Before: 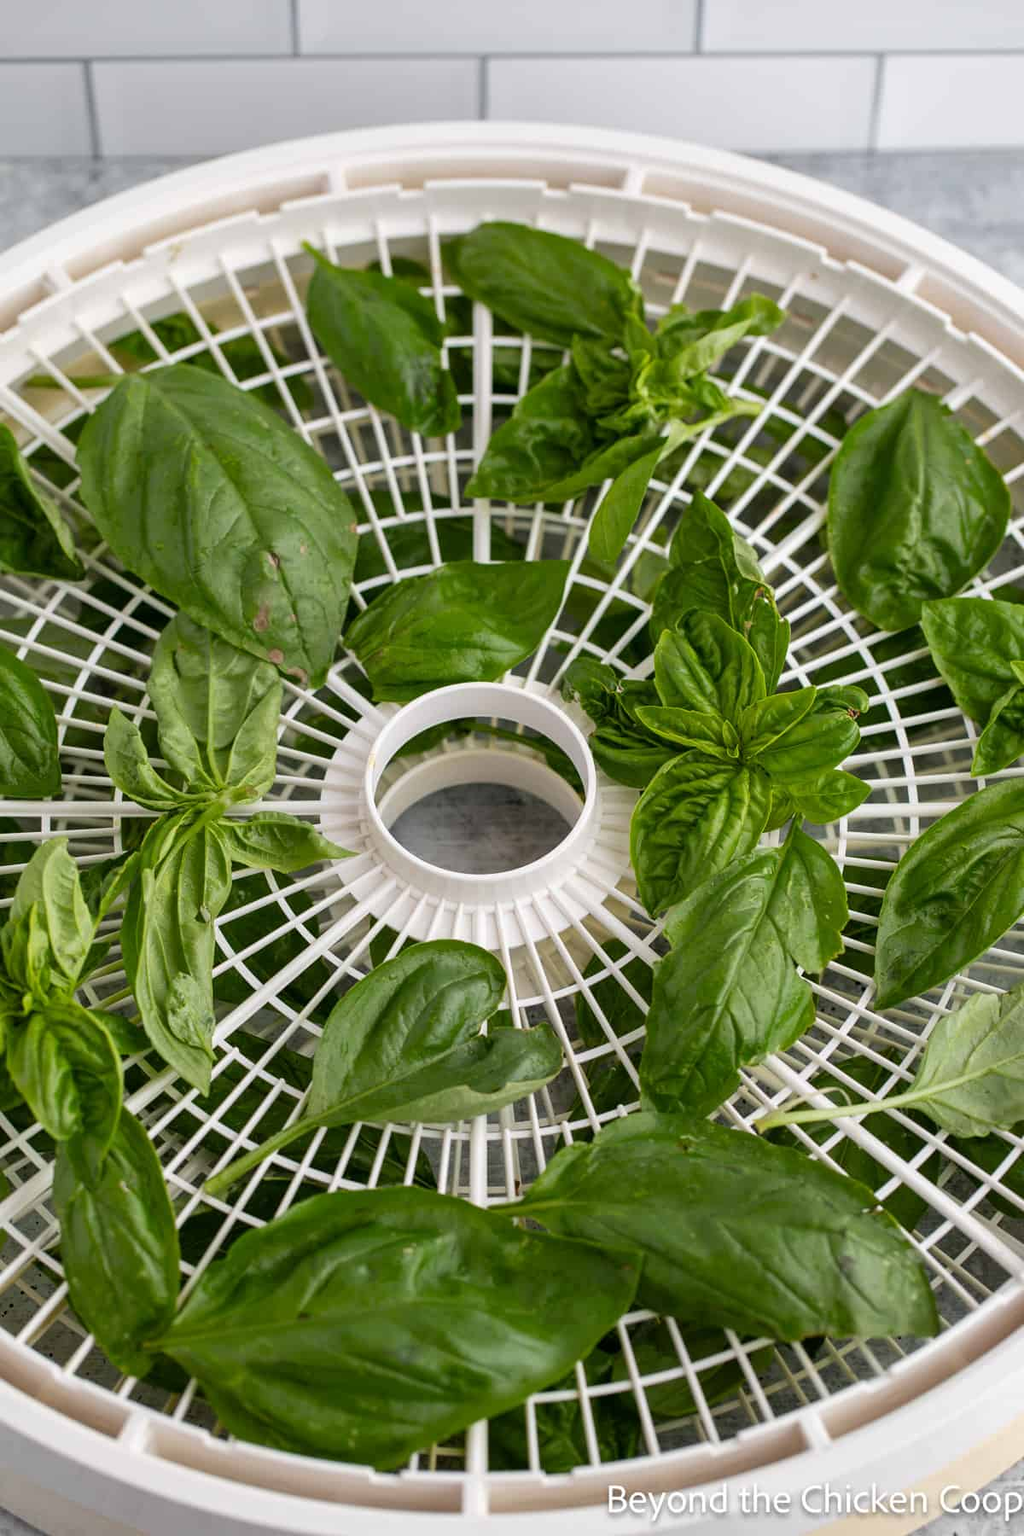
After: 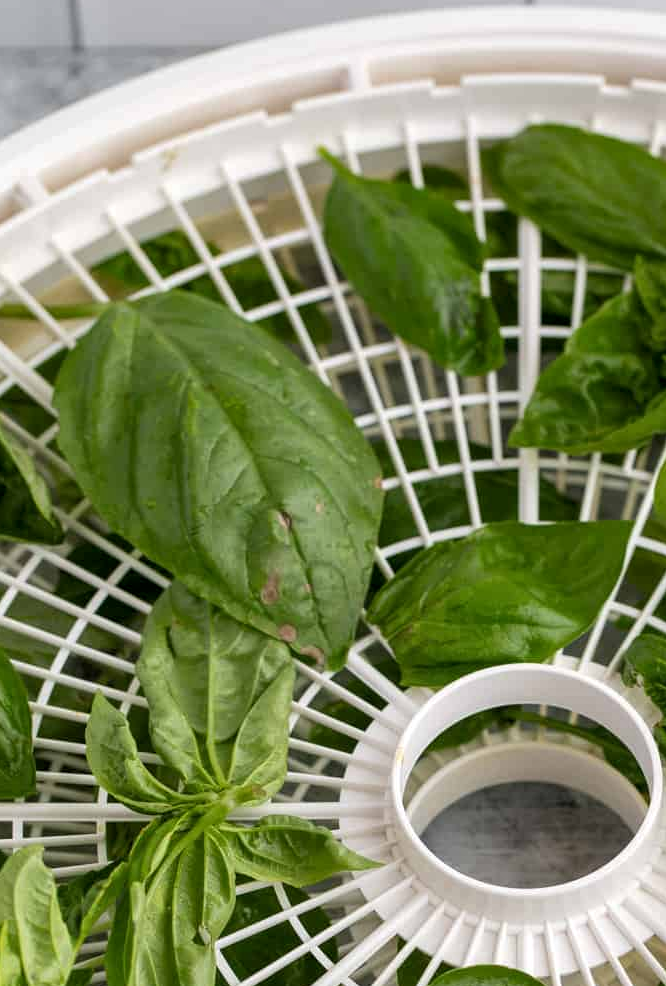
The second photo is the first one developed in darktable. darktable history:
crop and rotate: left 3.055%, top 7.578%, right 41.411%, bottom 37.604%
local contrast: highlights 105%, shadows 100%, detail 119%, midtone range 0.2
